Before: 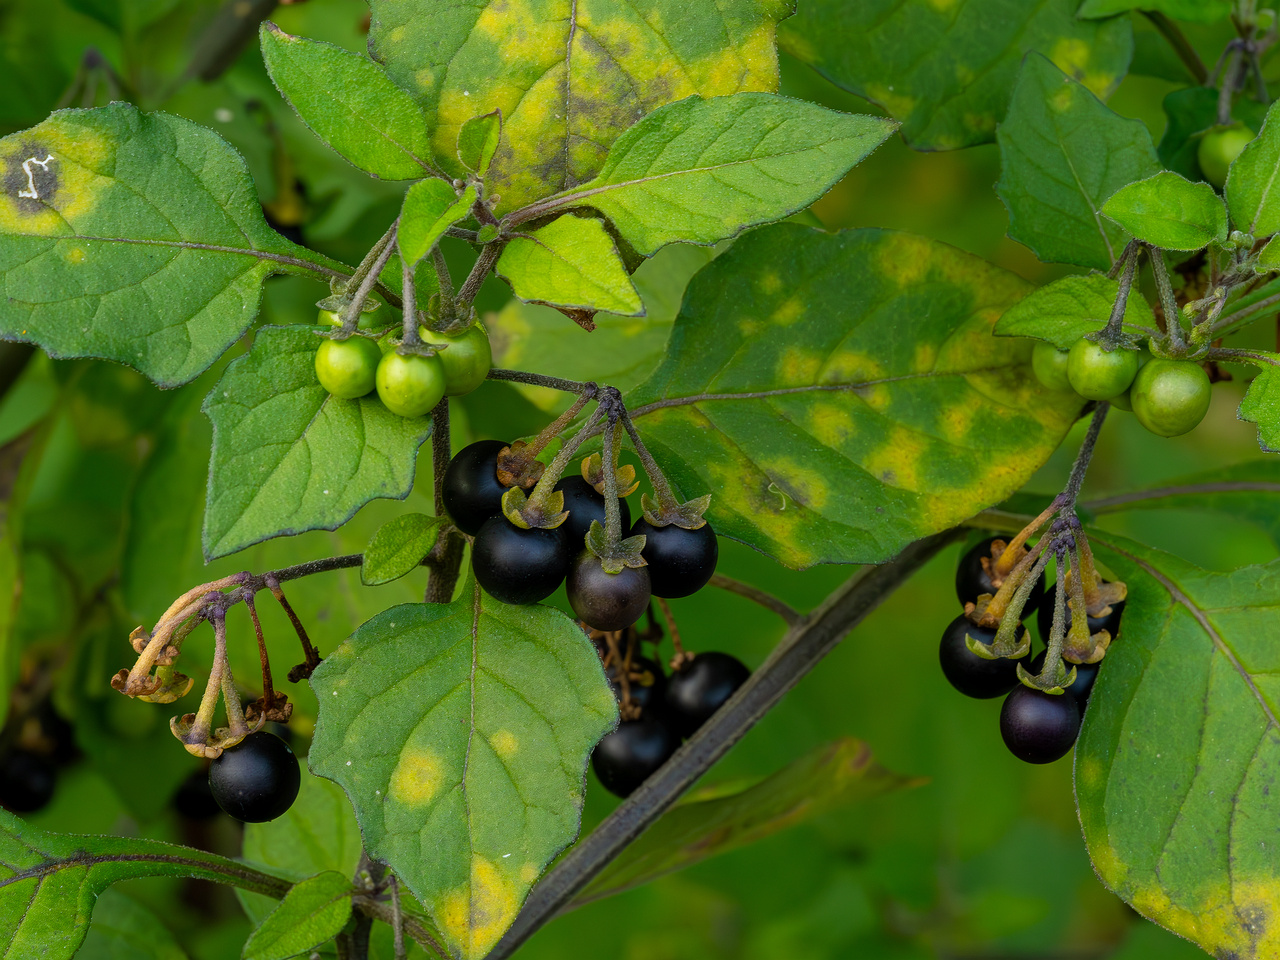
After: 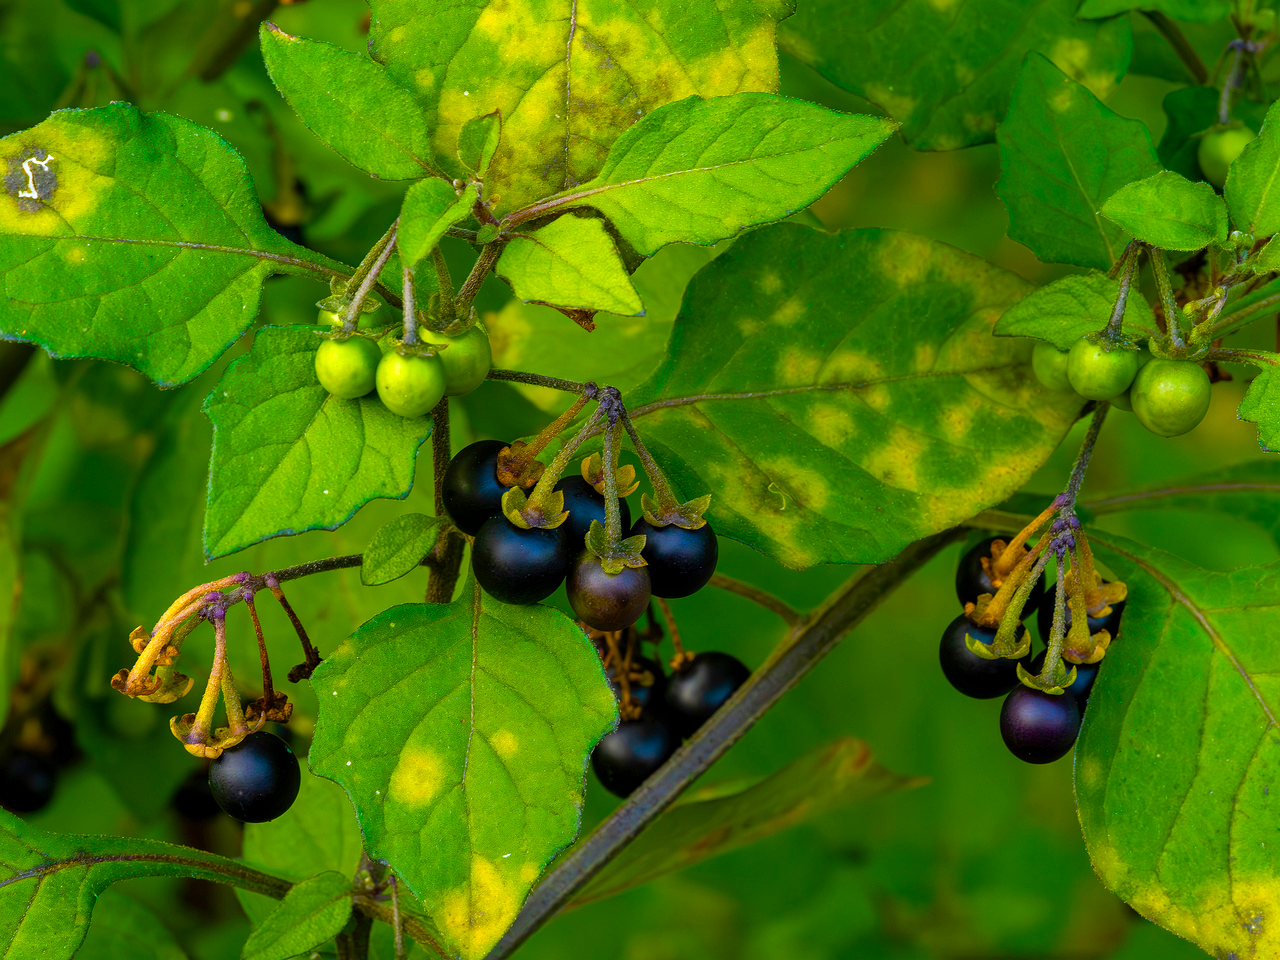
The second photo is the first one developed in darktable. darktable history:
color balance rgb: linear chroma grading › shadows 10%, linear chroma grading › highlights 10%, linear chroma grading › global chroma 15%, linear chroma grading › mid-tones 15%, perceptual saturation grading › global saturation 40%, perceptual saturation grading › highlights -25%, perceptual saturation grading › mid-tones 35%, perceptual saturation grading › shadows 35%, perceptual brilliance grading › global brilliance 11.29%, global vibrance 11.29%
shadows and highlights: shadows 4.1, highlights -17.6, soften with gaussian
